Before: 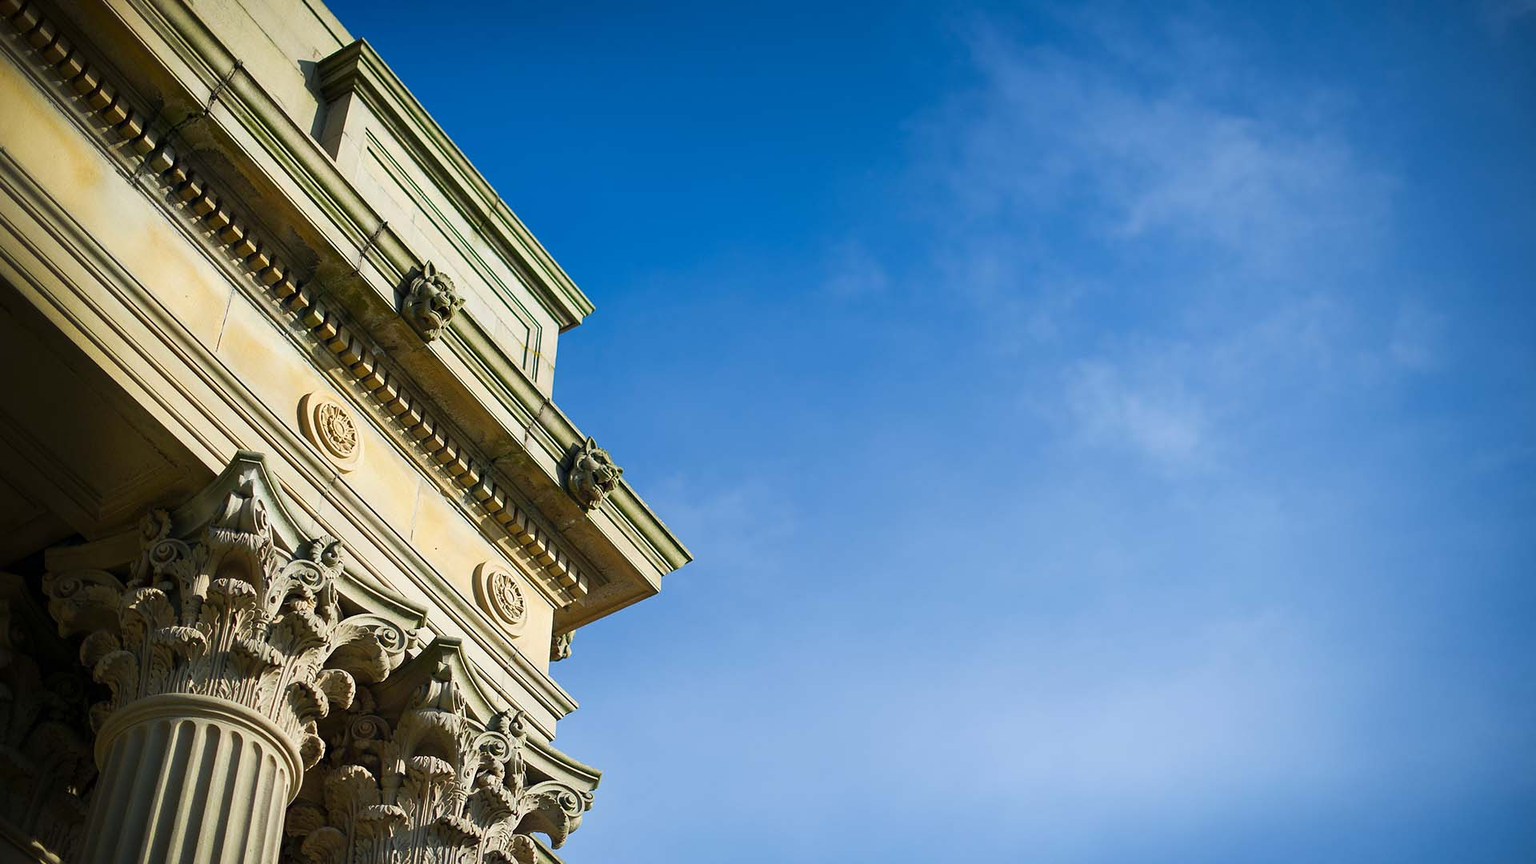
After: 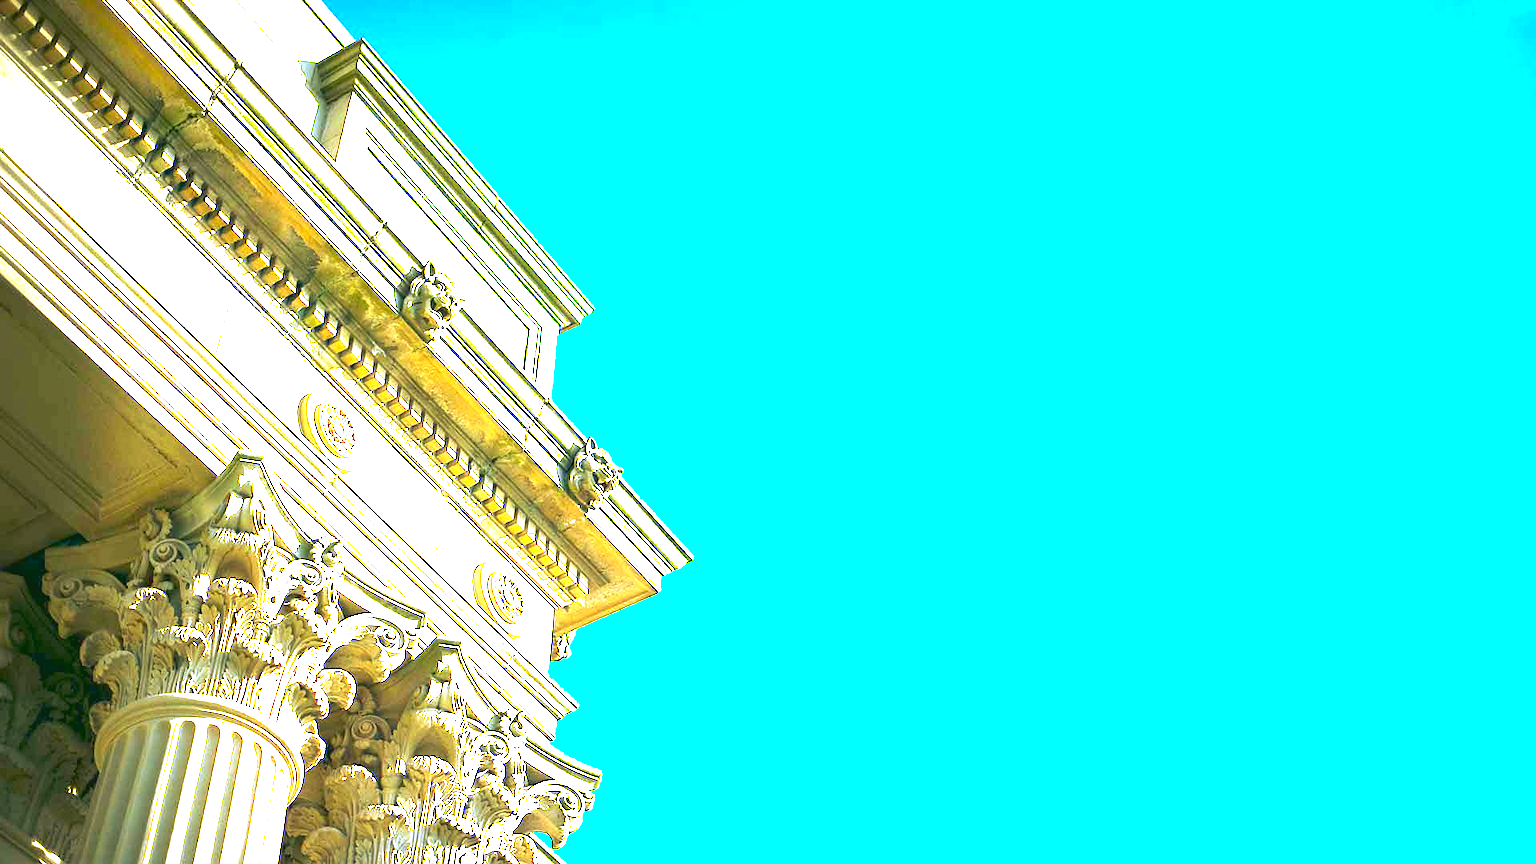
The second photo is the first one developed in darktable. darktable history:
rgb curve: curves: ch0 [(0.123, 0.061) (0.995, 0.887)]; ch1 [(0.06, 0.116) (1, 0.906)]; ch2 [(0, 0) (0.824, 0.69) (1, 1)], mode RGB, independent channels, compensate middle gray true
exposure: black level correction 0, exposure 4 EV, compensate exposure bias true, compensate highlight preservation false
